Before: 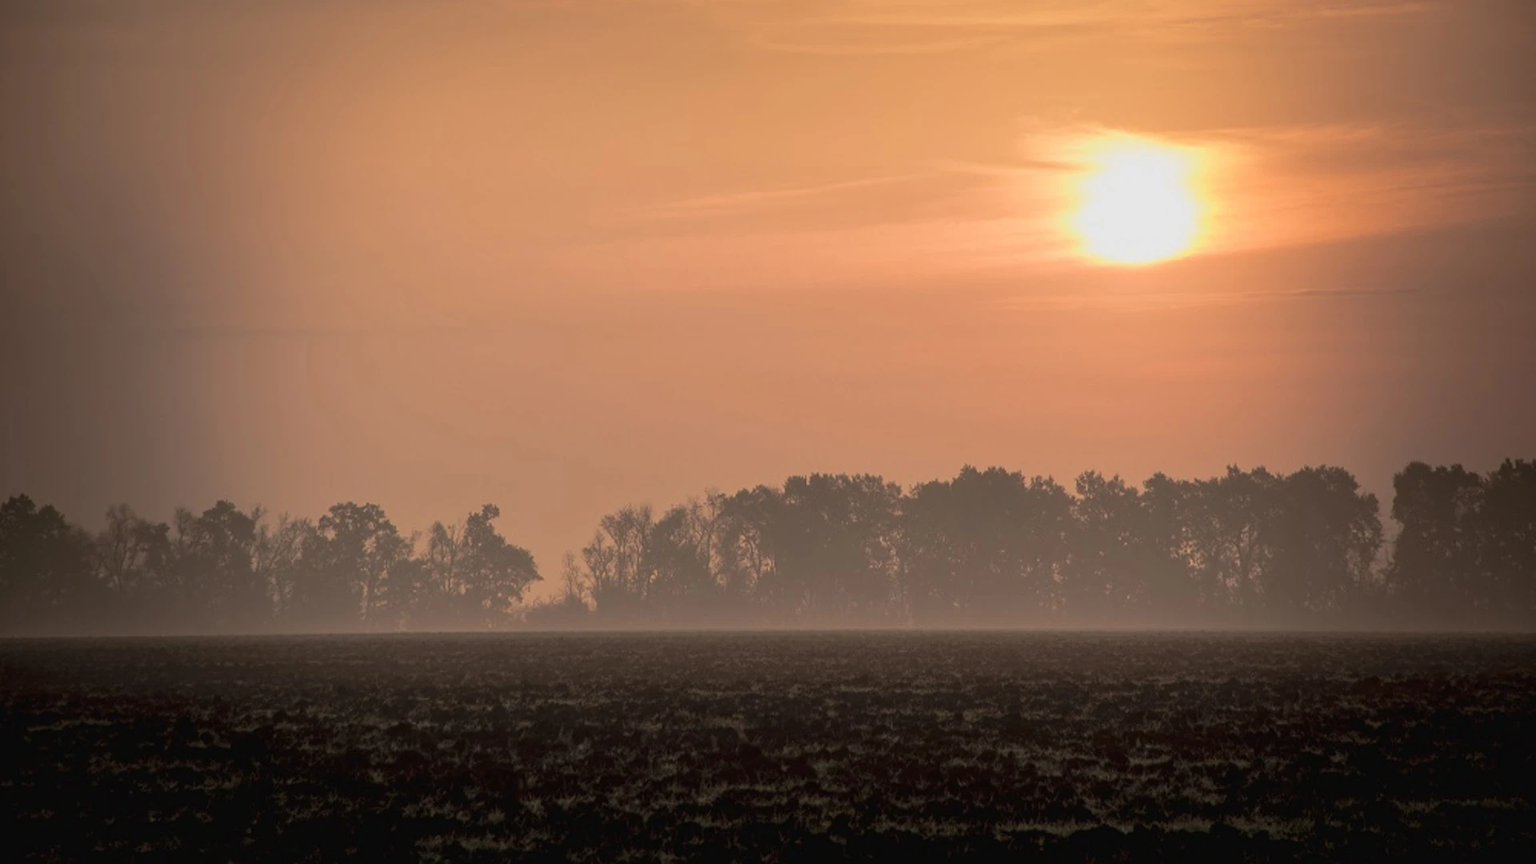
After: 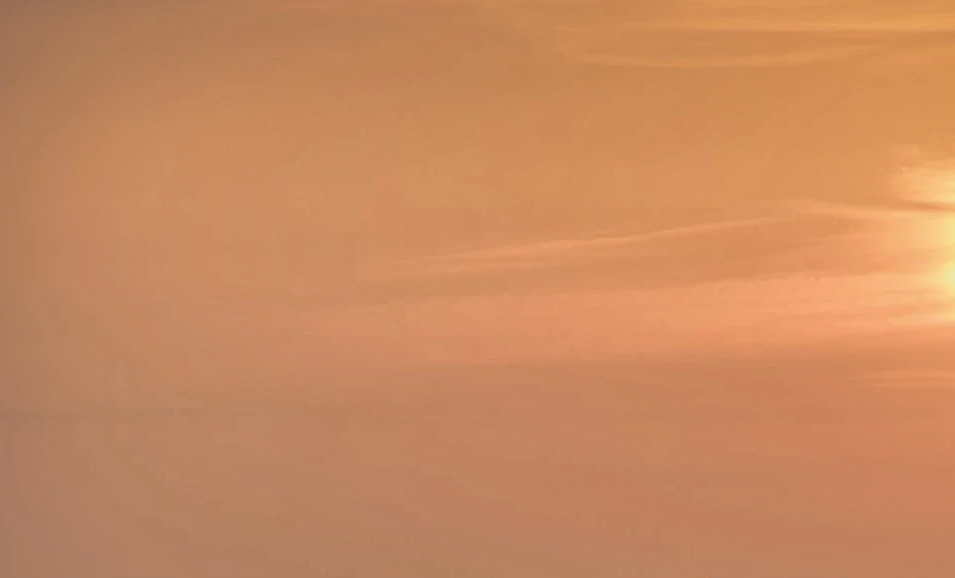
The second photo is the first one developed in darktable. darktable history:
sharpen: on, module defaults
shadows and highlights: on, module defaults
crop: left 19.759%, right 30.463%, bottom 46.401%
local contrast: on, module defaults
